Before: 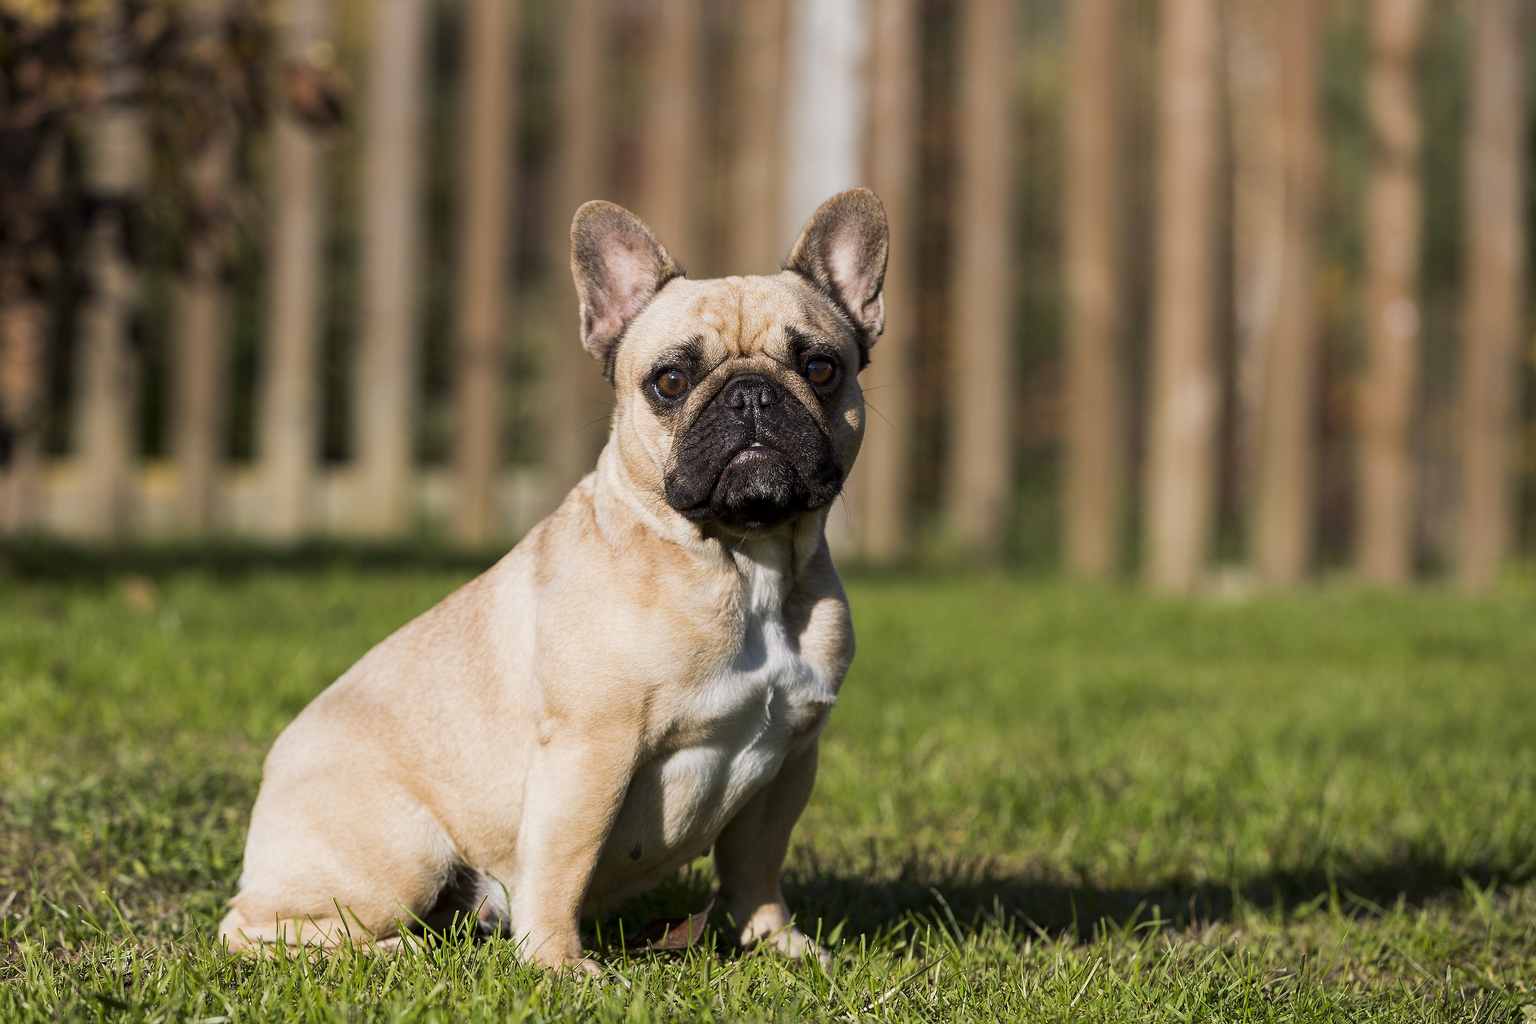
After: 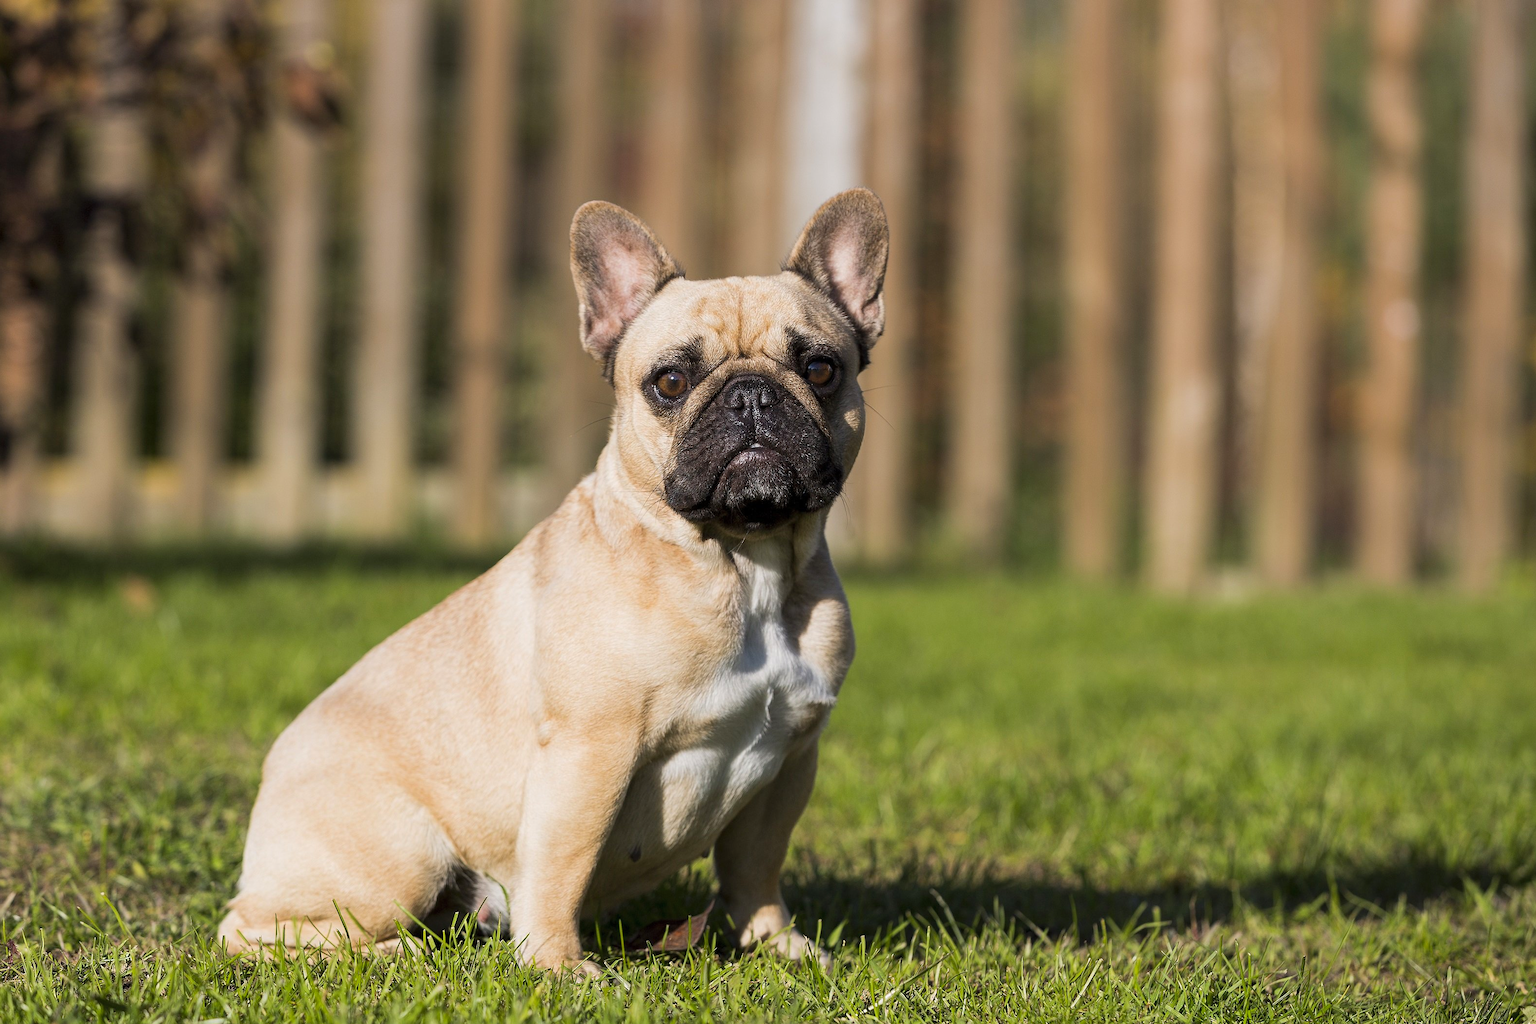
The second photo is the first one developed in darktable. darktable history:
contrast brightness saturation: contrast 0.027, brightness 0.056, saturation 0.134
crop: left 0.103%
